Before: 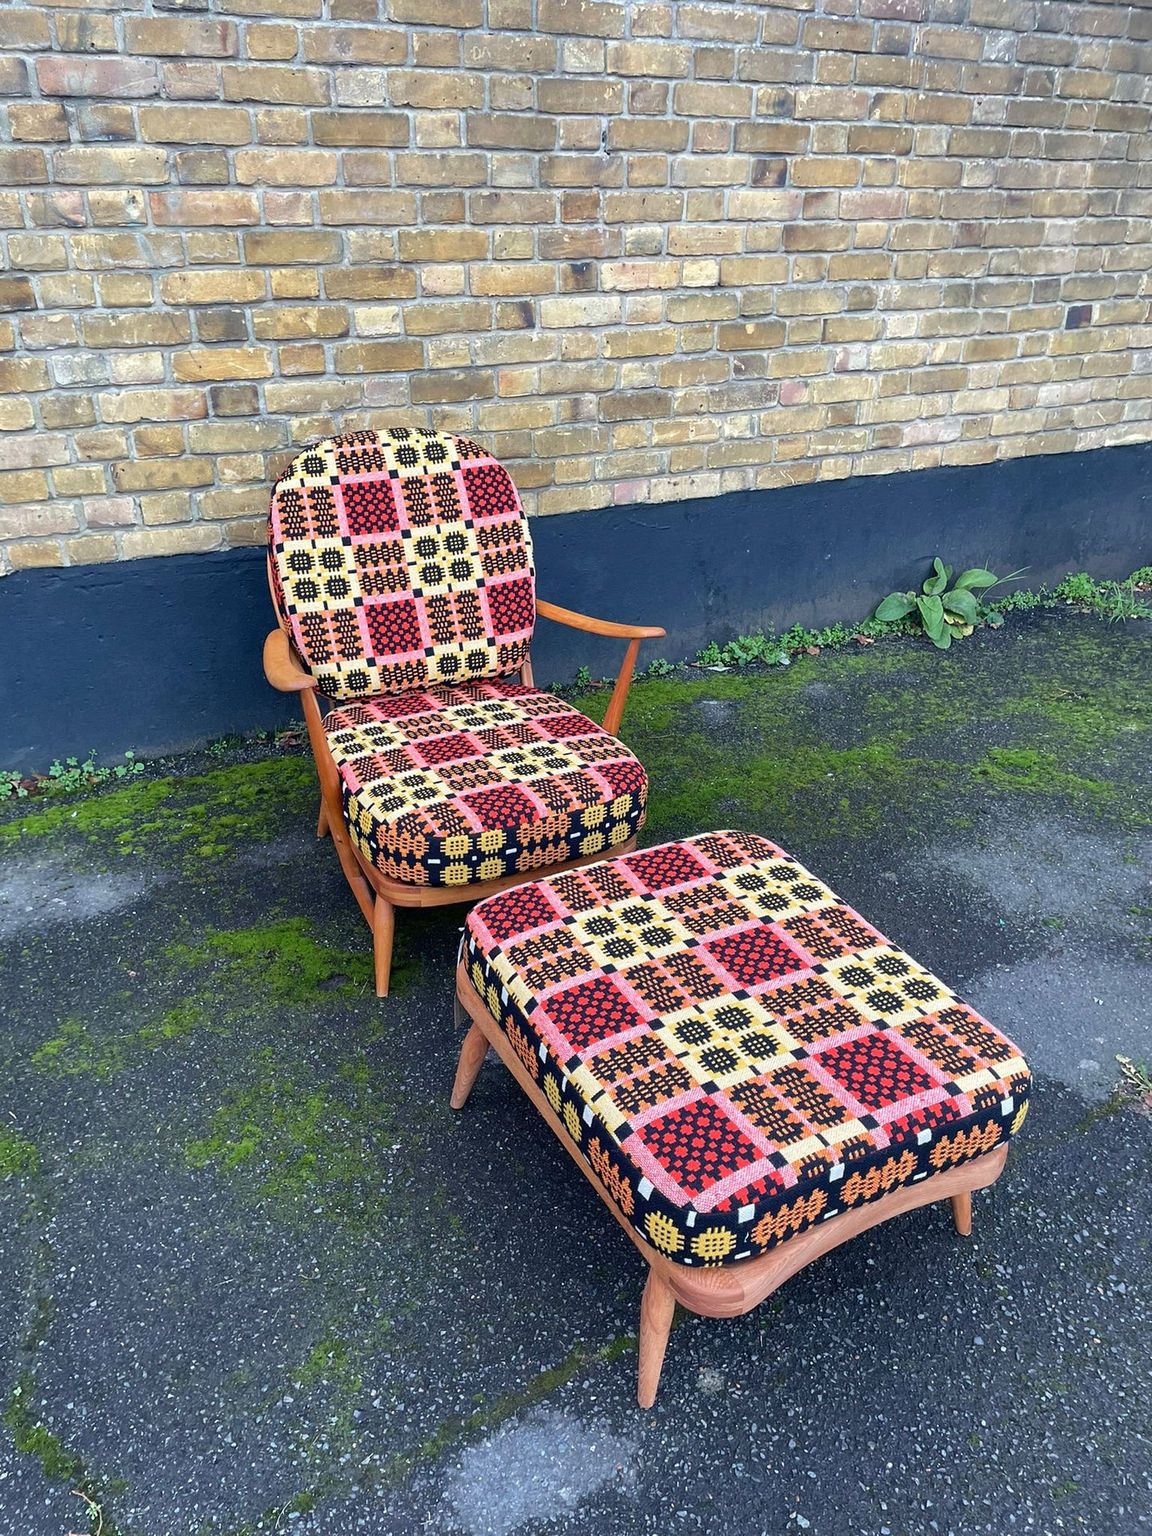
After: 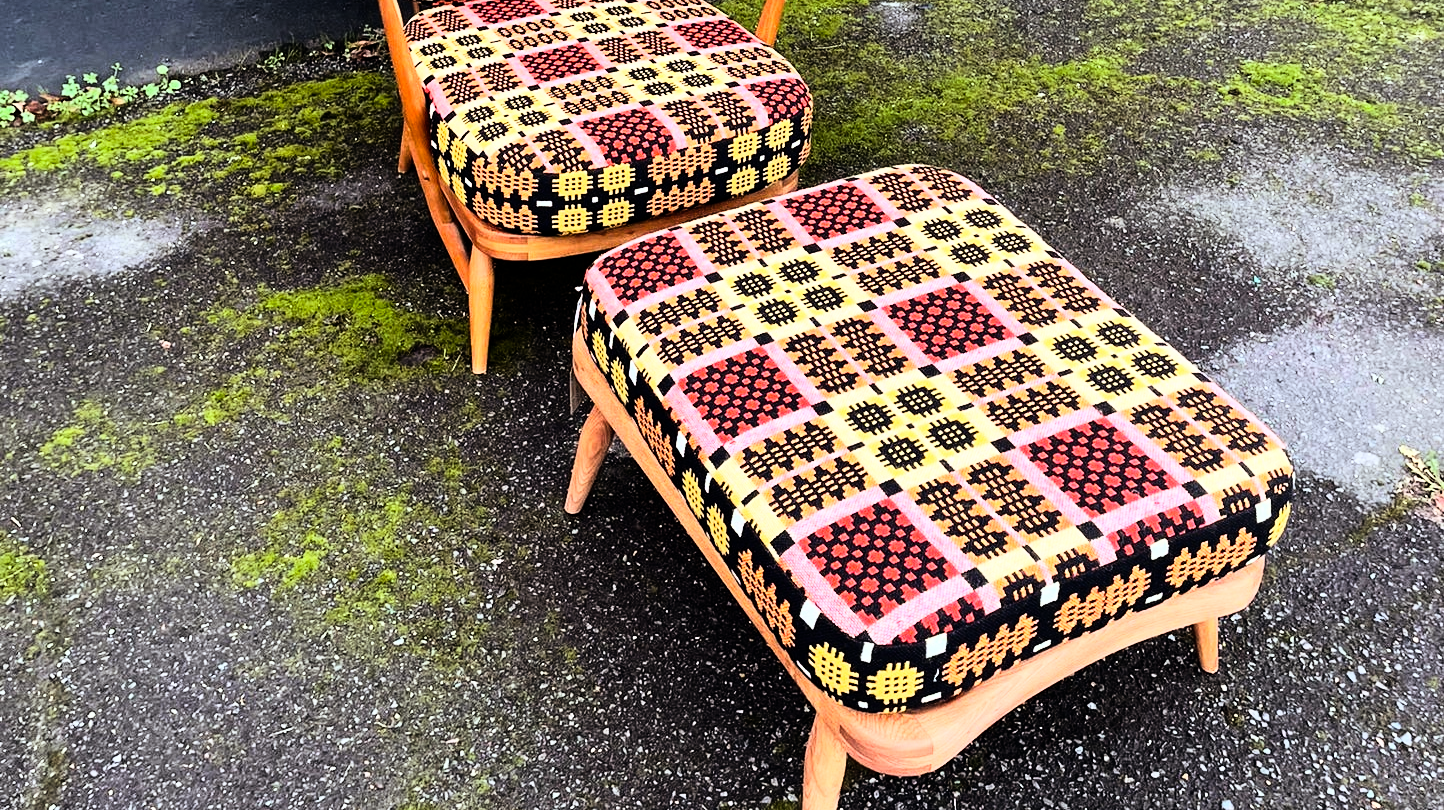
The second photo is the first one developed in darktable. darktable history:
crop: top 45.551%, bottom 12.262%
rgb curve: curves: ch0 [(0, 0) (0.21, 0.15) (0.24, 0.21) (0.5, 0.75) (0.75, 0.96) (0.89, 0.99) (1, 1)]; ch1 [(0, 0.02) (0.21, 0.13) (0.25, 0.2) (0.5, 0.67) (0.75, 0.9) (0.89, 0.97) (1, 1)]; ch2 [(0, 0.02) (0.21, 0.13) (0.25, 0.2) (0.5, 0.67) (0.75, 0.9) (0.89, 0.97) (1, 1)], compensate middle gray true
contrast equalizer: octaves 7, y [[0.6 ×6], [0.55 ×6], [0 ×6], [0 ×6], [0 ×6]], mix 0.15
color balance rgb: shadows lift › chroma 4.41%, shadows lift › hue 27°, power › chroma 2.5%, power › hue 70°, highlights gain › chroma 1%, highlights gain › hue 27°, saturation formula JzAzBz (2021)
